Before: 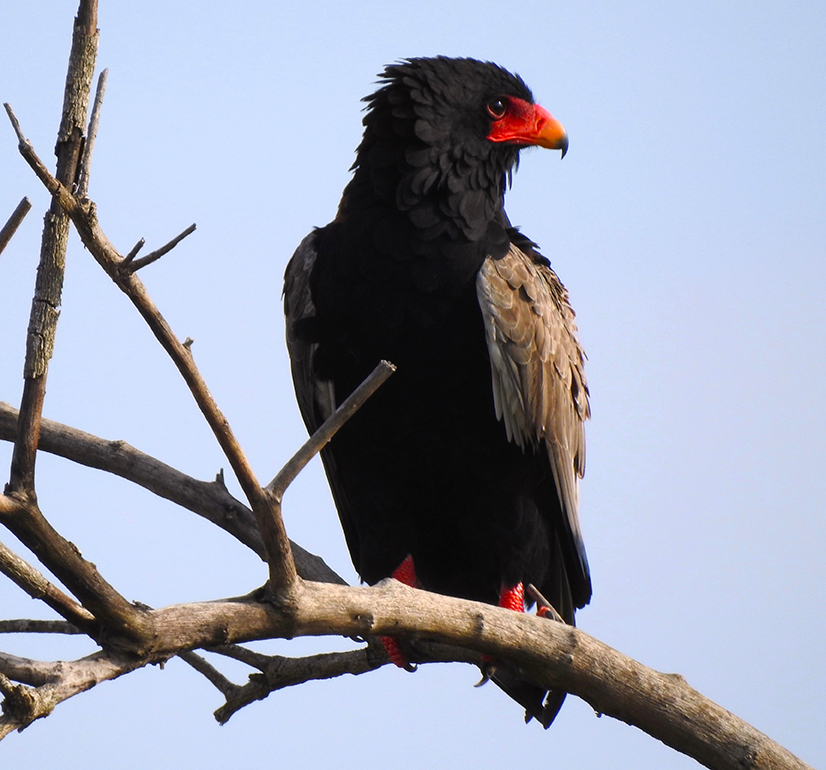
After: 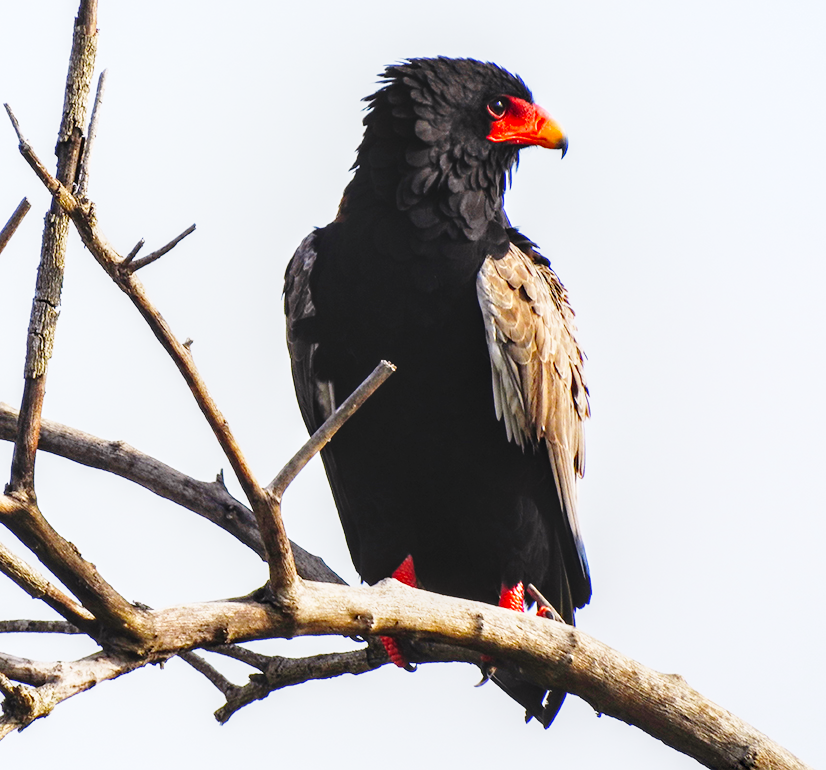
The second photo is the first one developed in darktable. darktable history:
local contrast: on, module defaults
base curve: curves: ch0 [(0, 0) (0.028, 0.03) (0.105, 0.232) (0.387, 0.748) (0.754, 0.968) (1, 1)], fusion 1, exposure shift 0.576, preserve colors none
